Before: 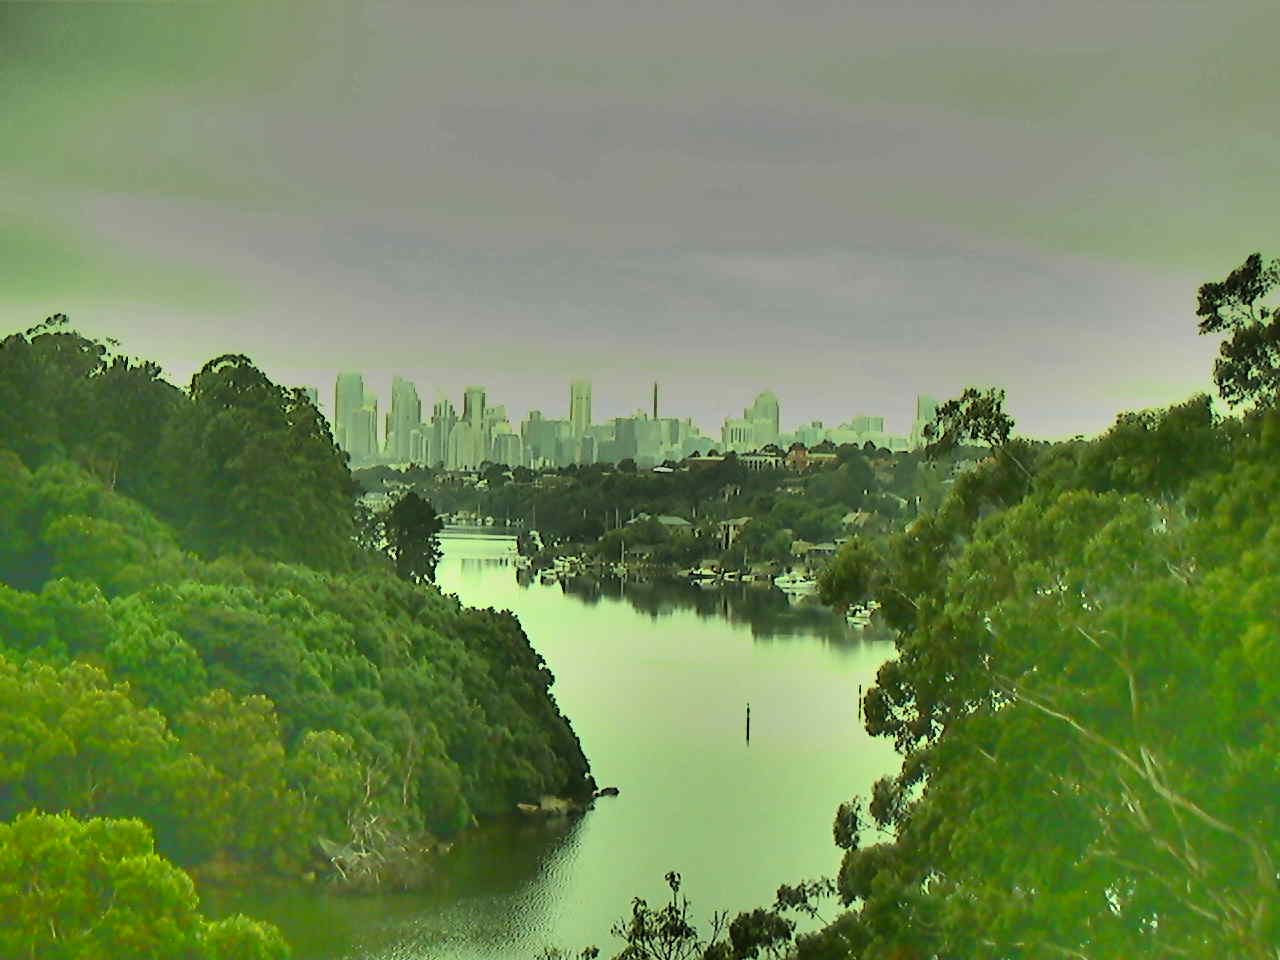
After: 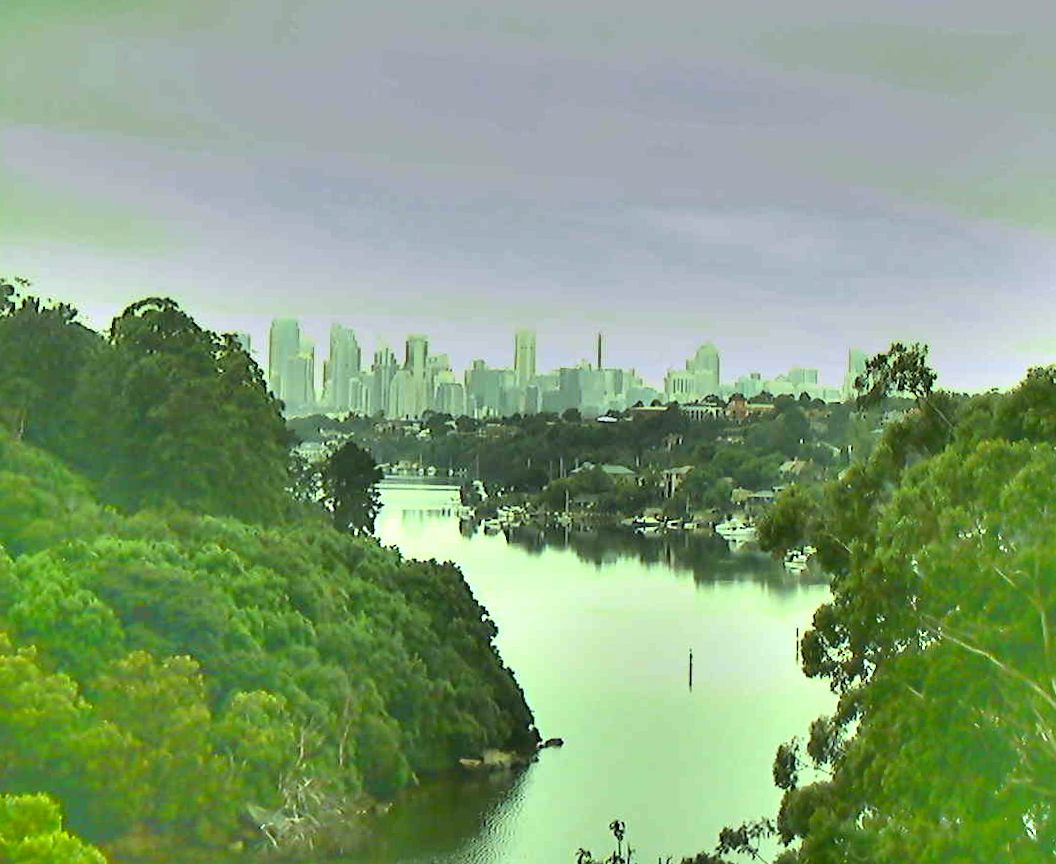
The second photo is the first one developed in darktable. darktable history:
exposure: black level correction 0.001, exposure 0.5 EV, compensate exposure bias true, compensate highlight preservation false
rotate and perspective: rotation -0.013°, lens shift (vertical) -0.027, lens shift (horizontal) 0.178, crop left 0.016, crop right 0.989, crop top 0.082, crop bottom 0.918
crop: left 8.026%, right 7.374%
white balance: red 0.967, blue 1.119, emerald 0.756
